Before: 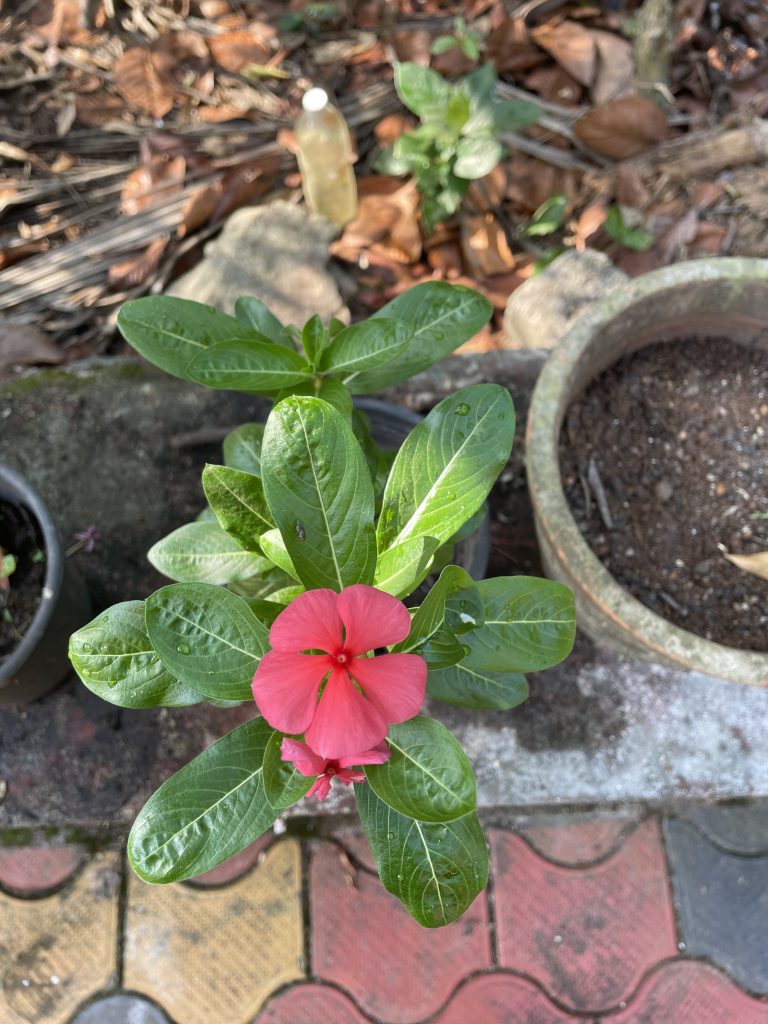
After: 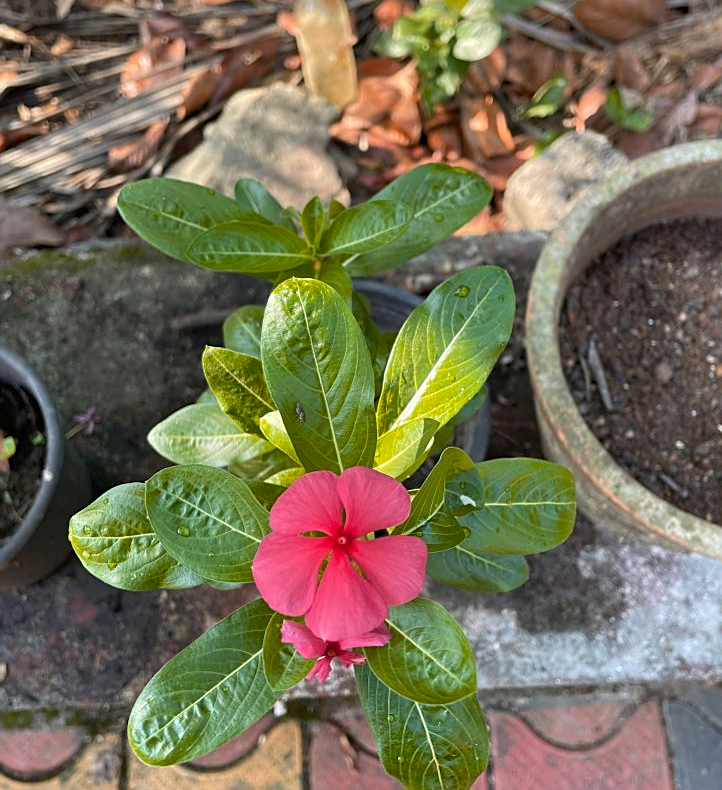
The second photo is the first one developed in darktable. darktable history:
color balance rgb: perceptual saturation grading › global saturation 24.936%
crop and rotate: angle 0.061°, top 11.523%, right 5.834%, bottom 11.124%
color zones: curves: ch1 [(0, 0.469) (0.072, 0.457) (0.243, 0.494) (0.429, 0.5) (0.571, 0.5) (0.714, 0.5) (0.857, 0.5) (1, 0.469)]; ch2 [(0, 0.499) (0.143, 0.467) (0.242, 0.436) (0.429, 0.493) (0.571, 0.5) (0.714, 0.5) (0.857, 0.5) (1, 0.499)]
sharpen: on, module defaults
